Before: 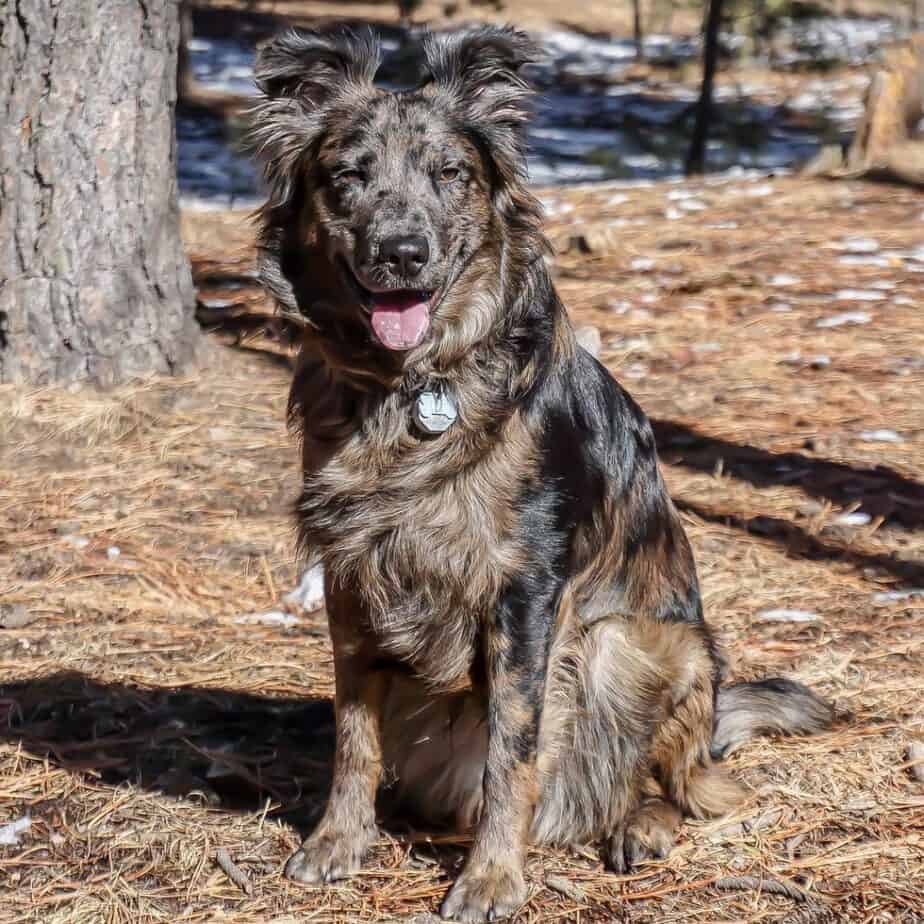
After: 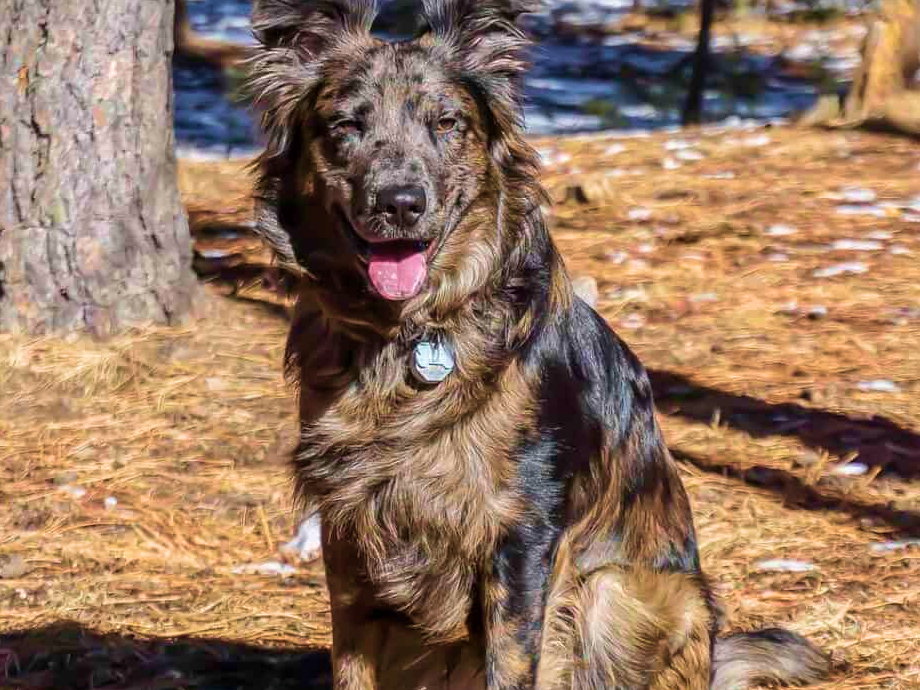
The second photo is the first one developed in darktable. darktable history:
crop: left 0.387%, top 5.469%, bottom 19.809%
velvia: strength 75%
color balance rgb: perceptual saturation grading › global saturation 10%, global vibrance 10%
contrast brightness saturation: saturation -0.05
